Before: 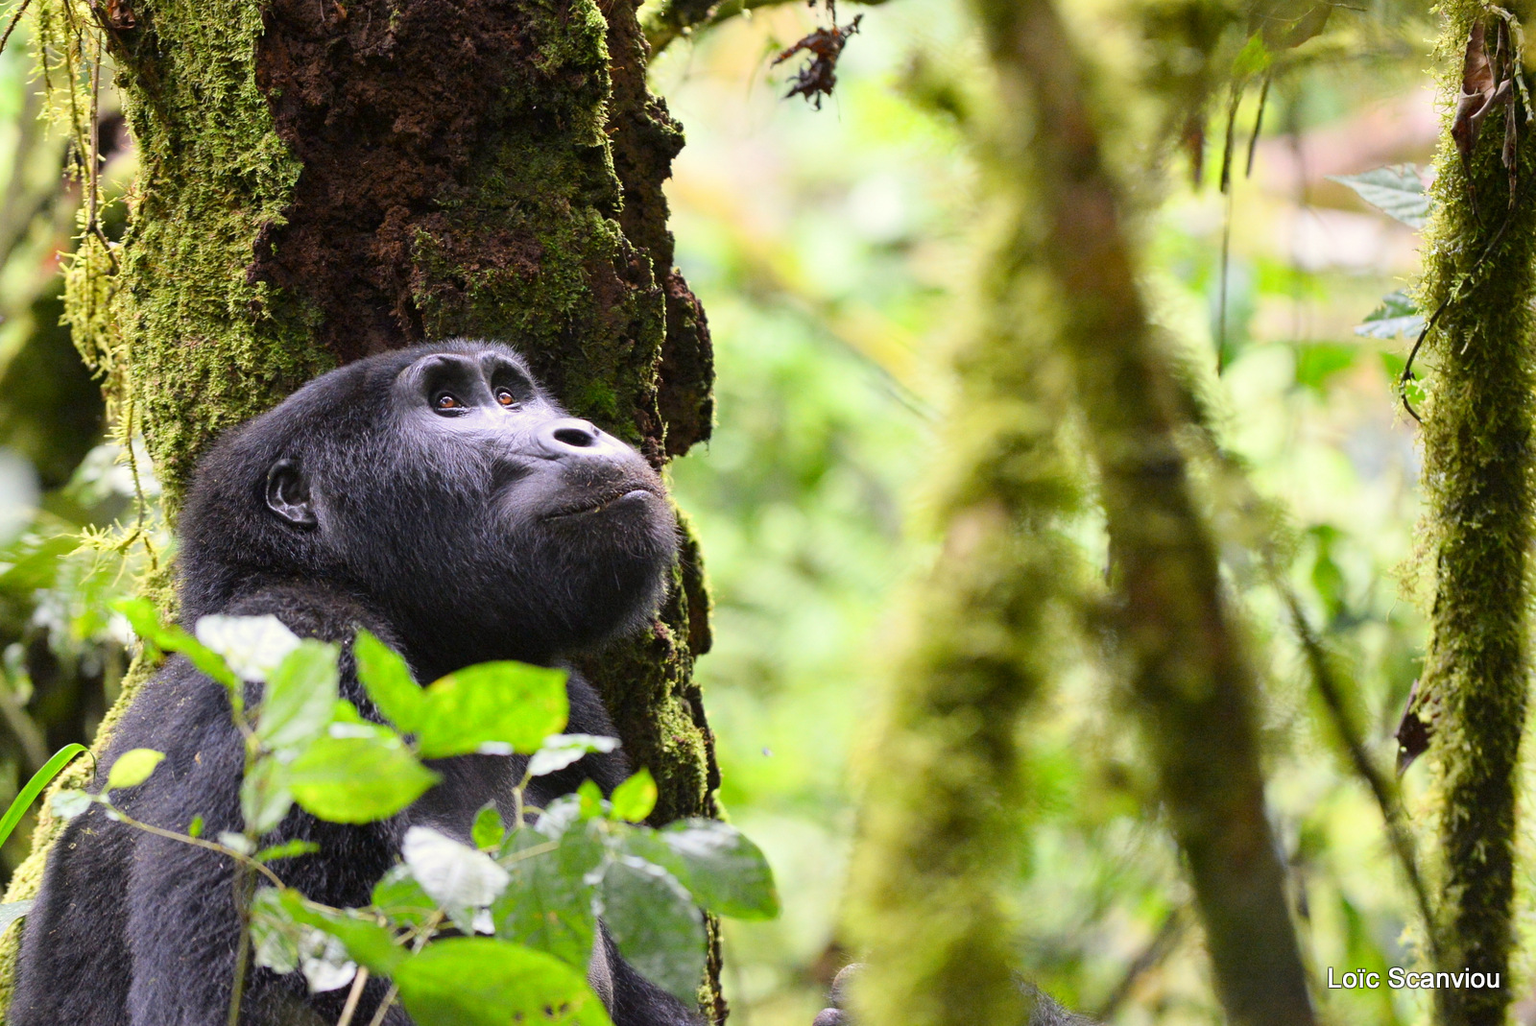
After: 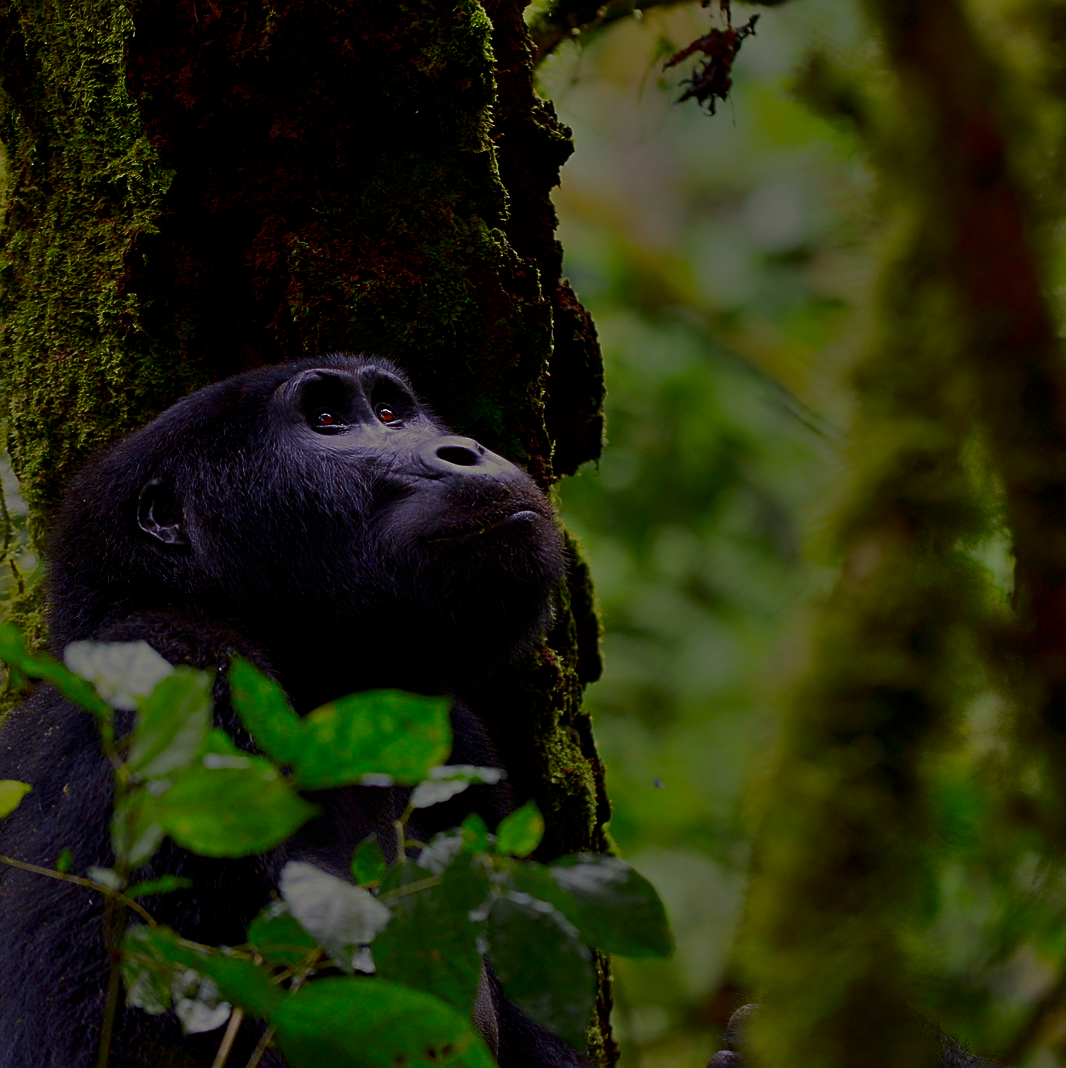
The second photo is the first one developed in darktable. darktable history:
crop and rotate: left 8.786%, right 24.548%
shadows and highlights: highlights color adjustment 0%, low approximation 0.01, soften with gaussian
contrast brightness saturation: brightness -0.52
sharpen: on, module defaults
exposure: exposure -2.002 EV, compensate highlight preservation false
